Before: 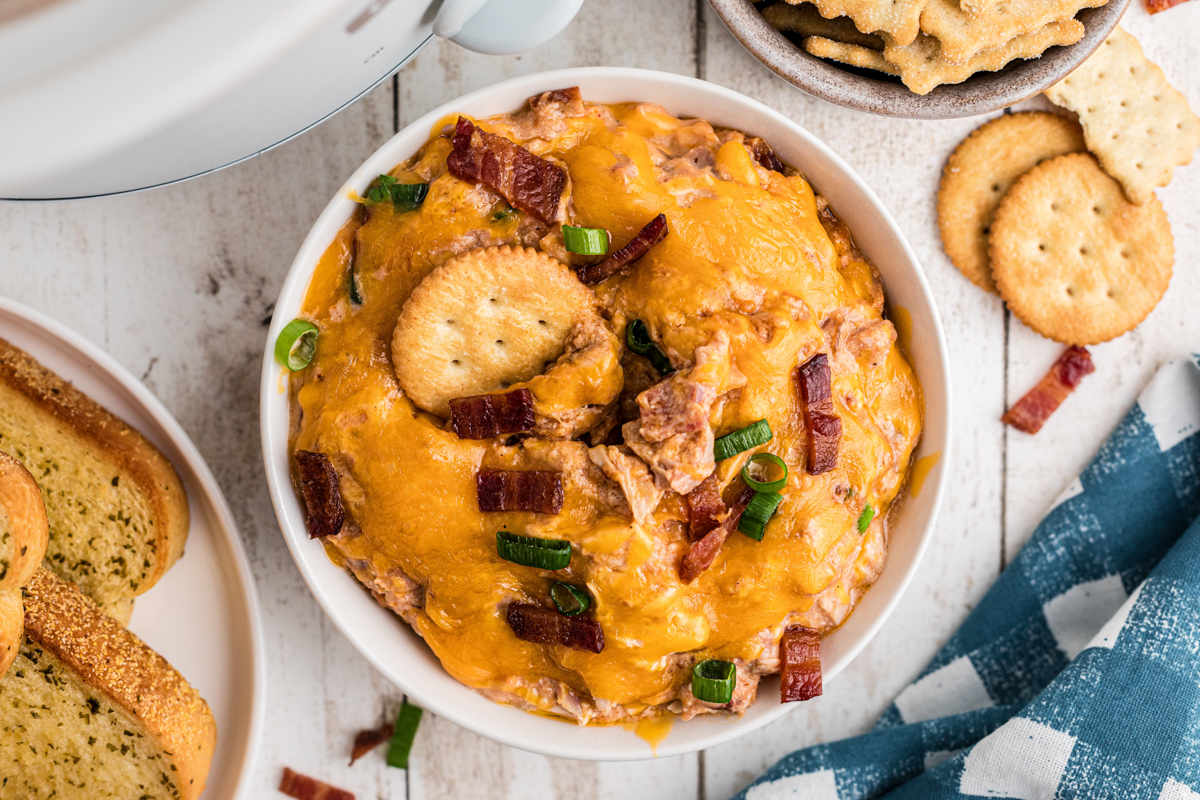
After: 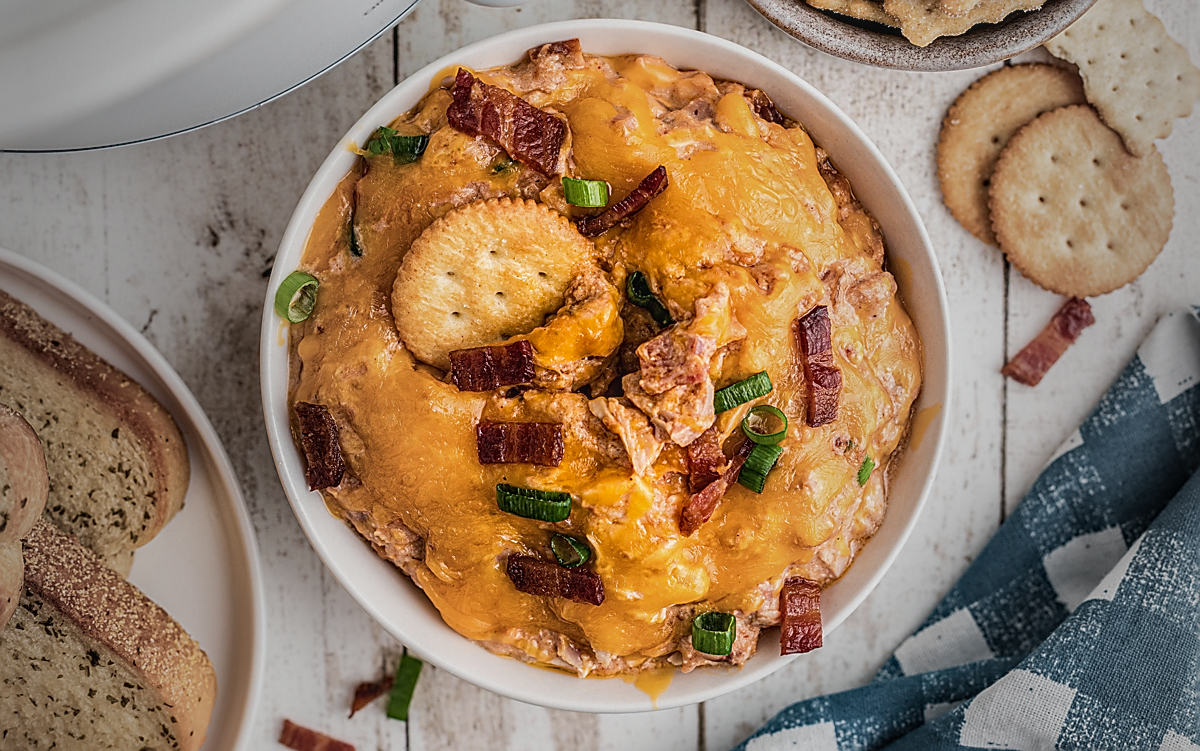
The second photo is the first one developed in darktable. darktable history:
exposure: black level correction 0, compensate highlight preservation false
crop and rotate: top 6.111%
vignetting: fall-off start 17.75%, fall-off radius 136.92%, width/height ratio 0.619, shape 0.591
contrast brightness saturation: contrast -0.125
local contrast: detail 130%
sharpen: radius 1.369, amount 1.235, threshold 0.839
haze removal: compatibility mode true, adaptive false
